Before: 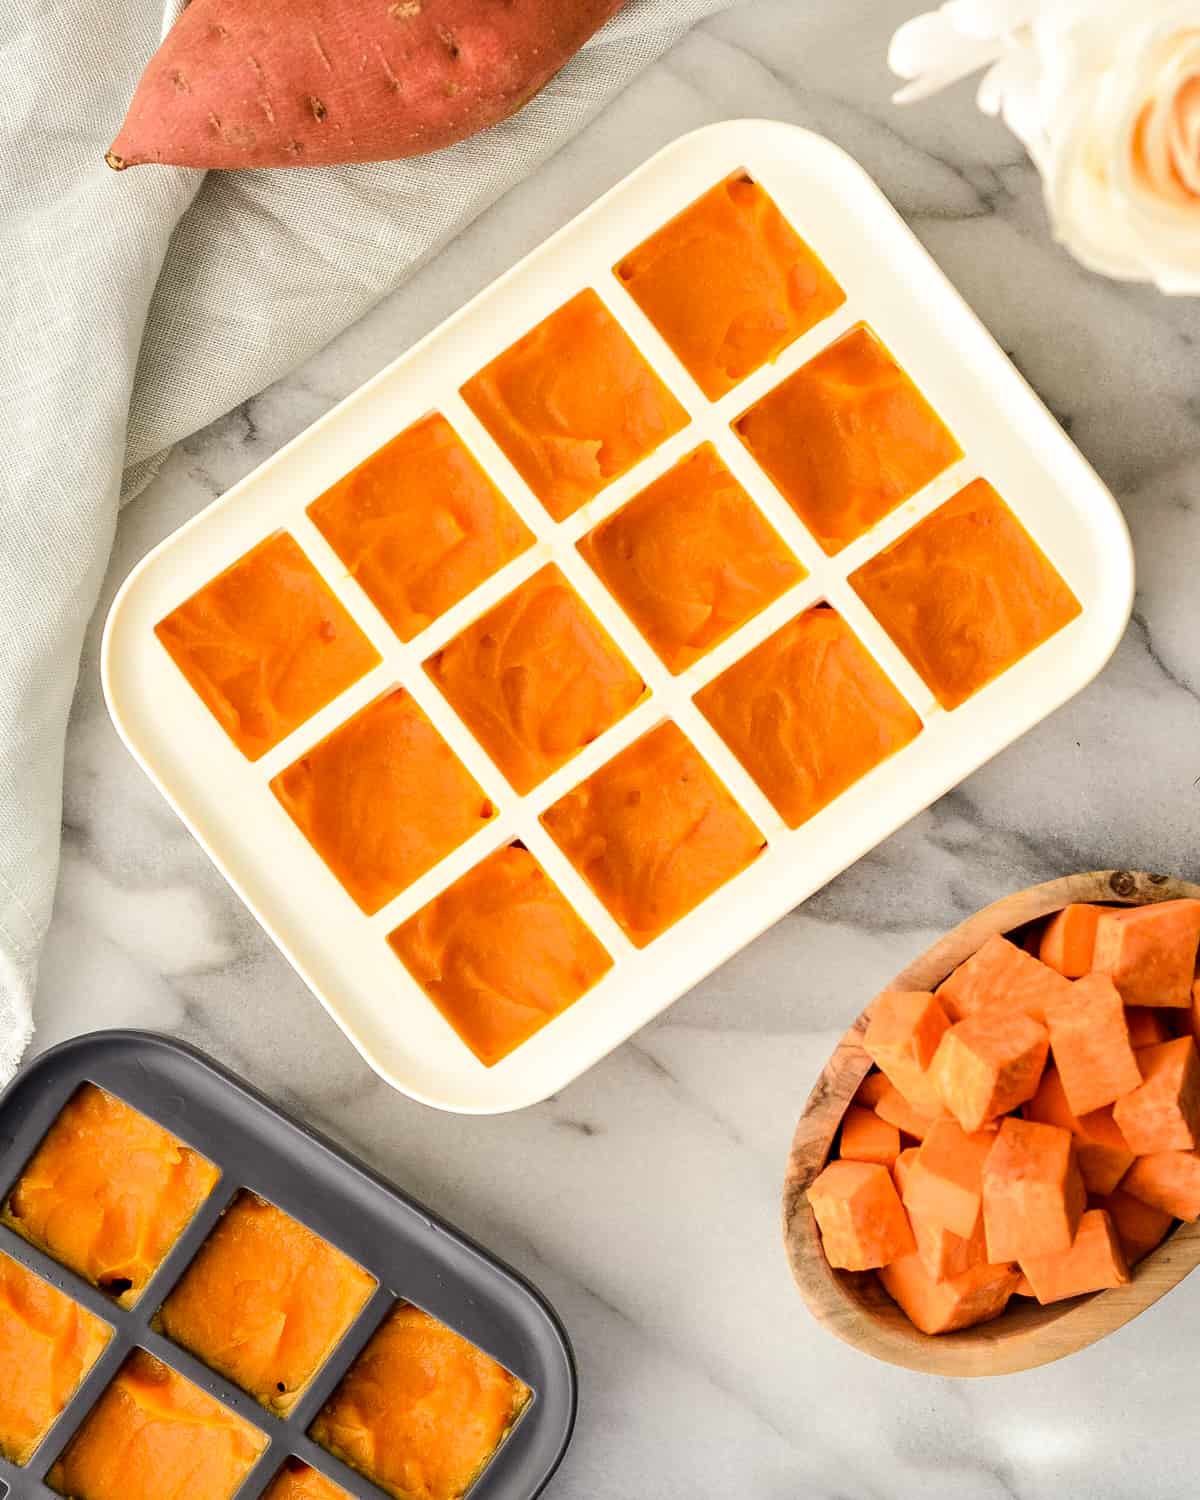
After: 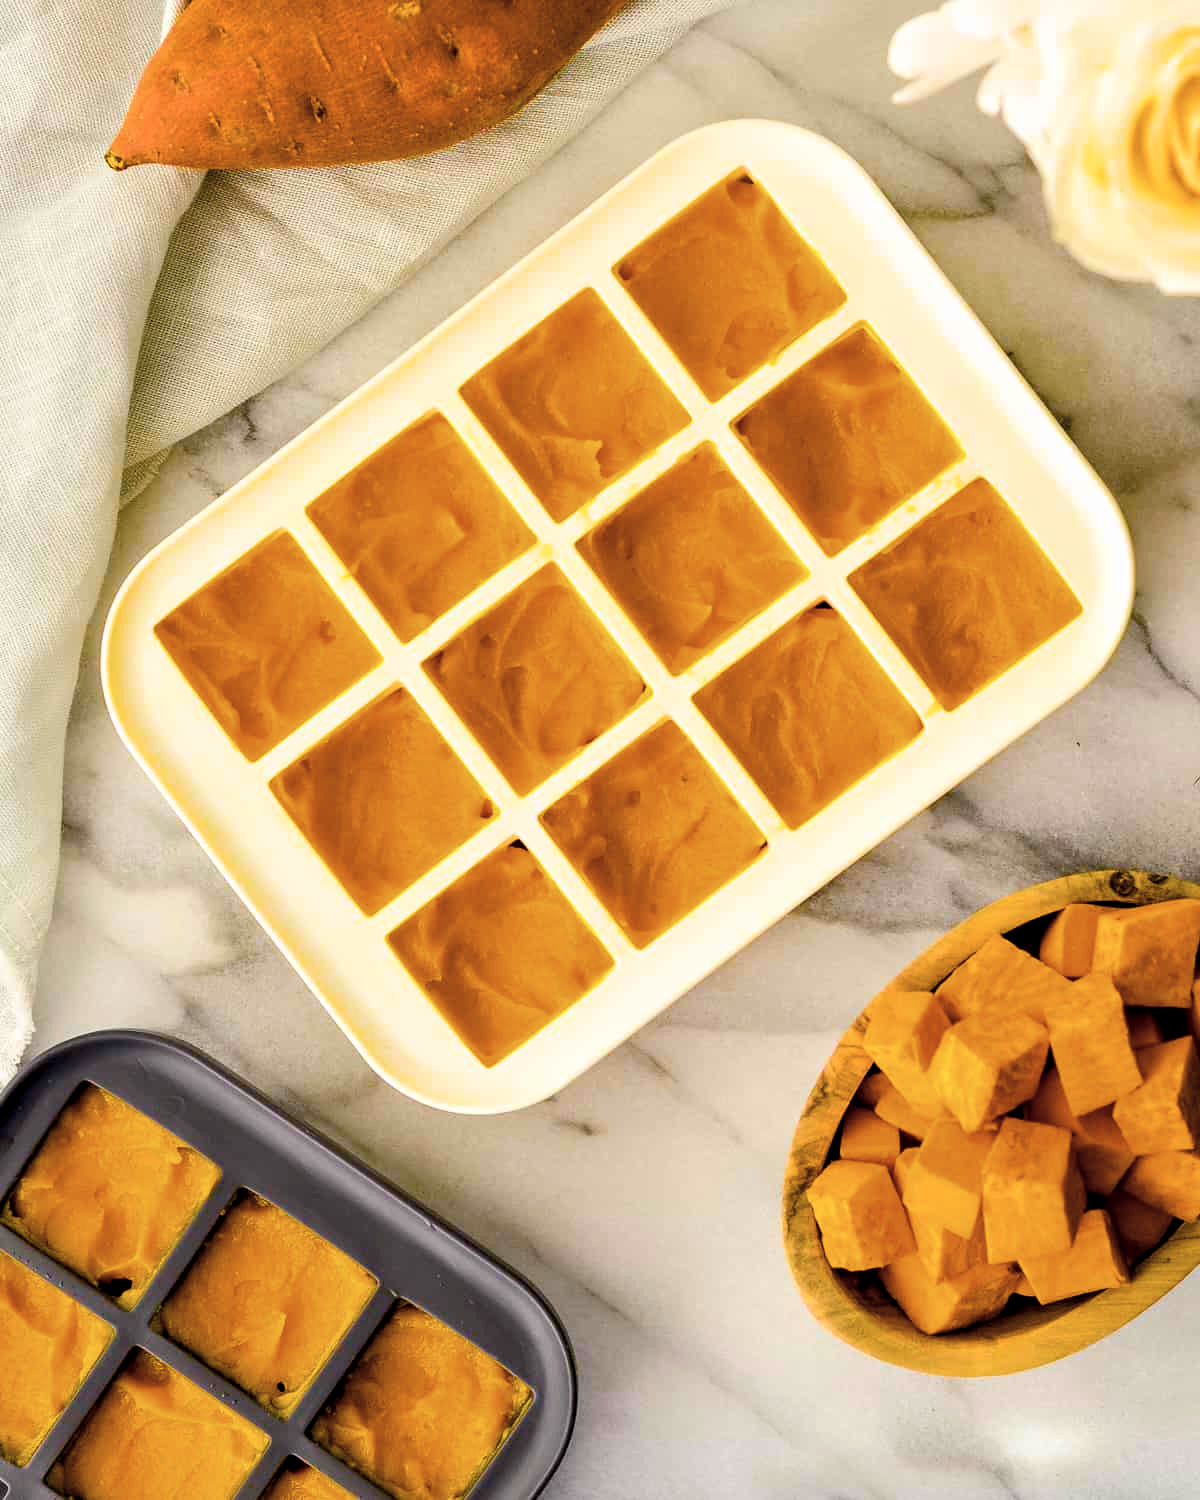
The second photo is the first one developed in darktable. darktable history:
contrast brightness saturation: contrast 0.1, saturation -0.374
color balance rgb: highlights gain › chroma 0.129%, highlights gain › hue 332.66°, global offset › luminance -0.901%, perceptual saturation grading › global saturation 99.125%, global vibrance 50.078%
